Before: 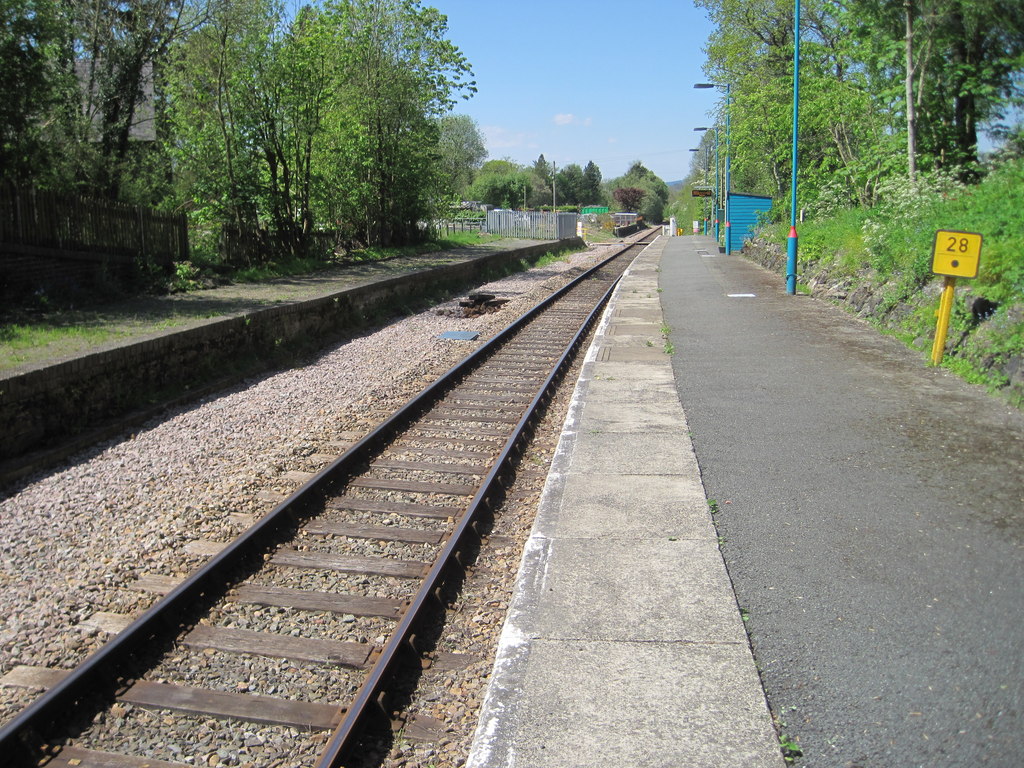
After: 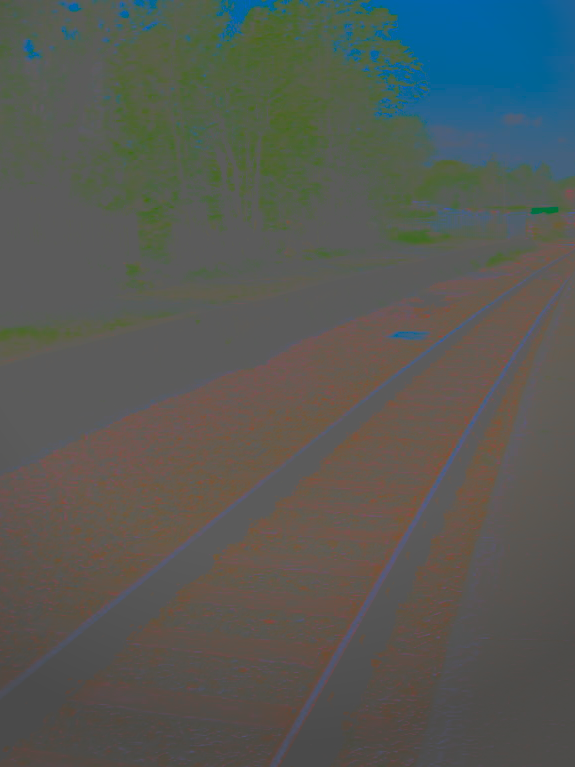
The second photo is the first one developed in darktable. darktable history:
crop: left 4.915%, right 38.871%
local contrast: on, module defaults
vignetting: brightness -0.344, center (-0.057, -0.359)
filmic rgb: black relative exposure -7.49 EV, white relative exposure 5 EV, hardness 3.34, contrast 1.299
contrast brightness saturation: contrast -0.988, brightness -0.171, saturation 0.769
color zones: curves: ch1 [(0, 0.708) (0.088, 0.648) (0.245, 0.187) (0.429, 0.326) (0.571, 0.498) (0.714, 0.5) (0.857, 0.5) (1, 0.708)]
